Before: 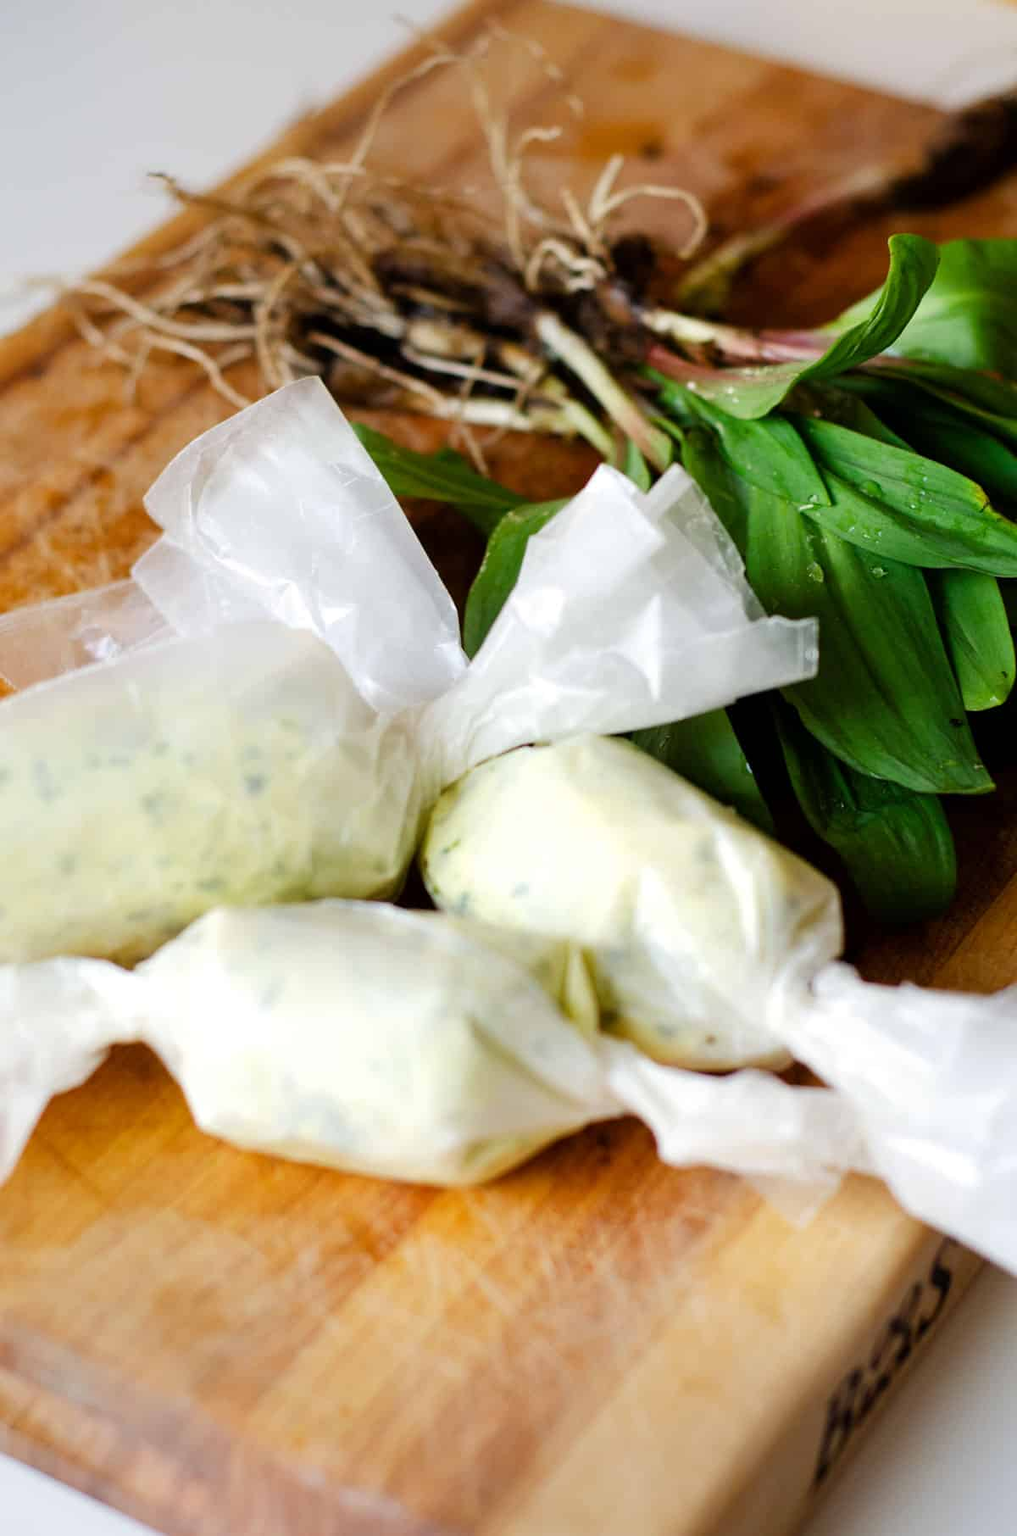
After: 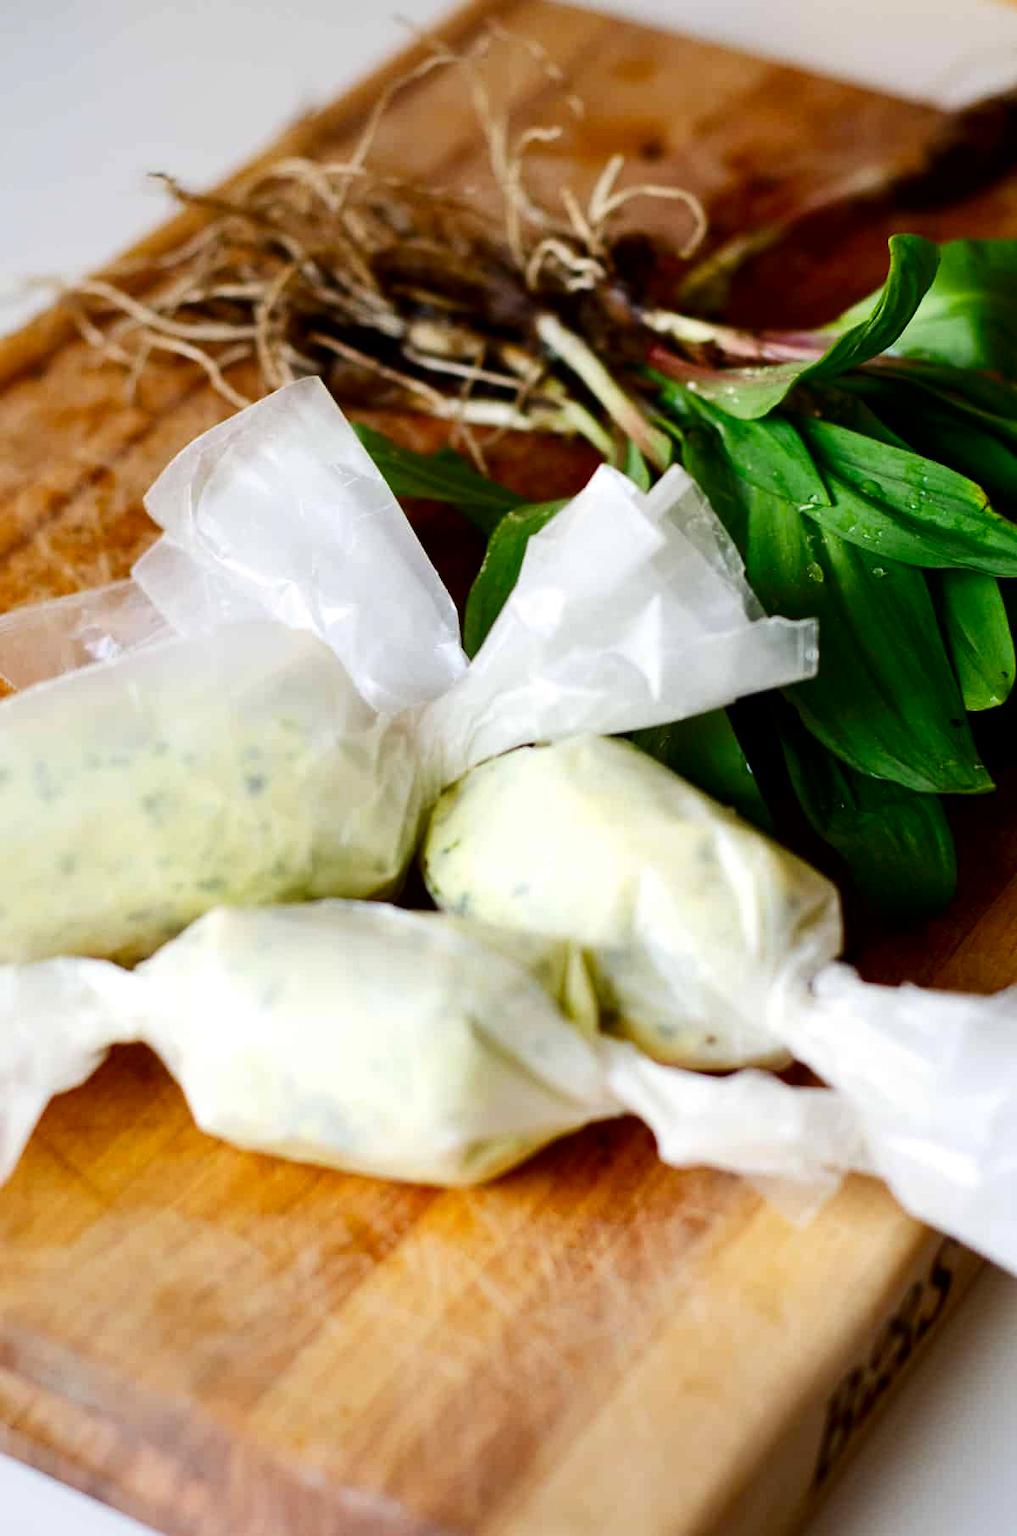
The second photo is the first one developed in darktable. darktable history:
contrast brightness saturation: contrast 0.2, brightness -0.11, saturation 0.1
shadows and highlights: shadows 25, highlights -25
